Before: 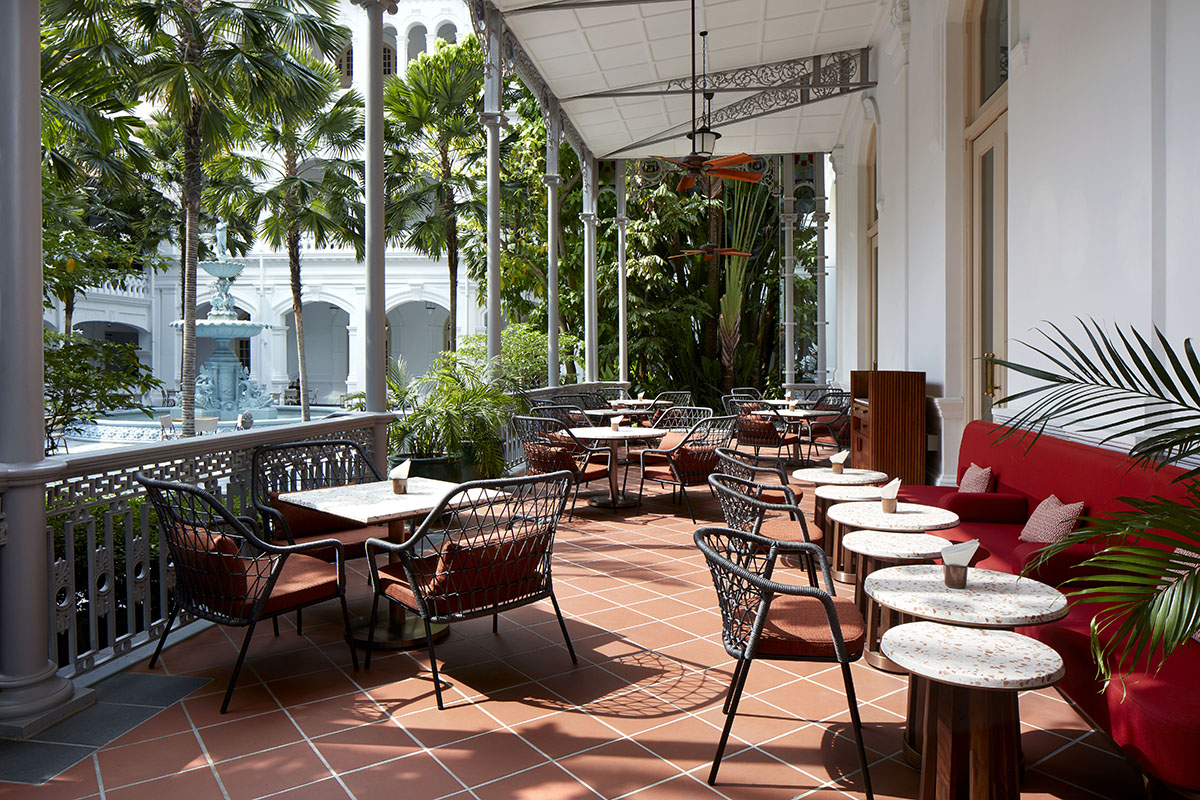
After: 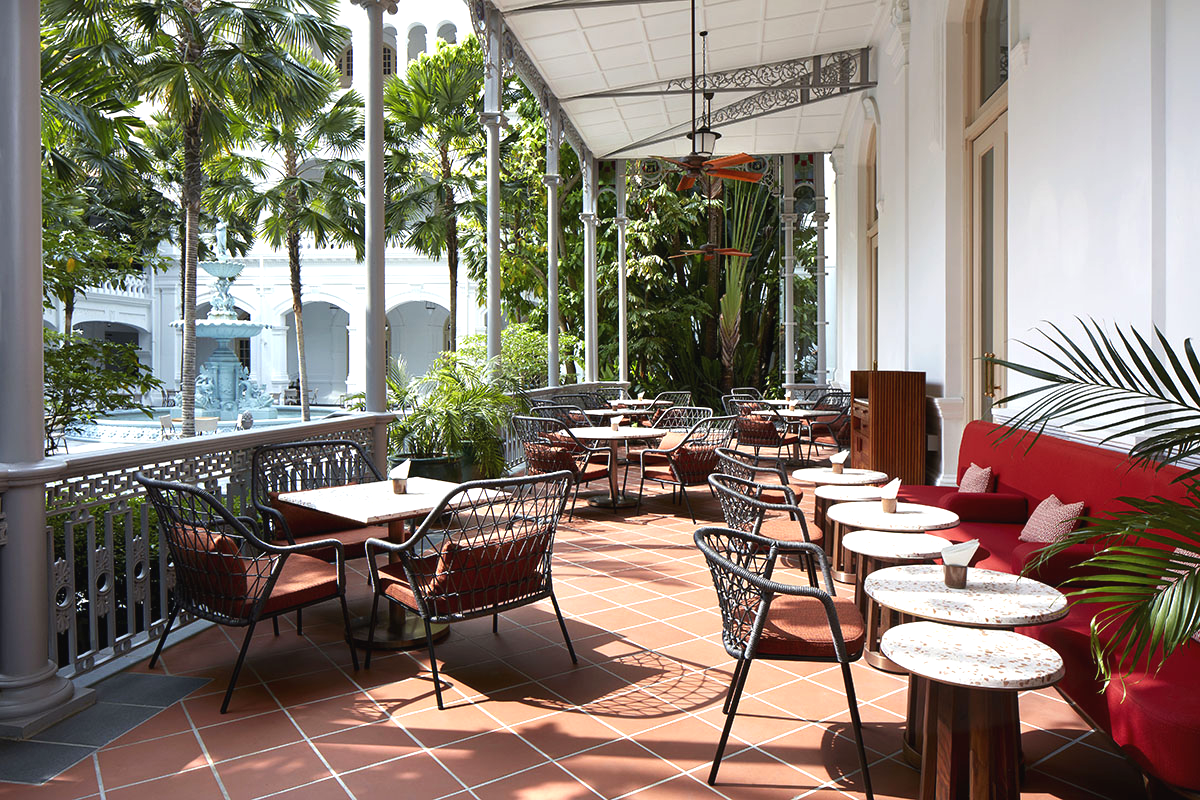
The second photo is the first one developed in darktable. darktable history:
exposure: black level correction -0.002, exposure 0.531 EV, compensate highlight preservation false
